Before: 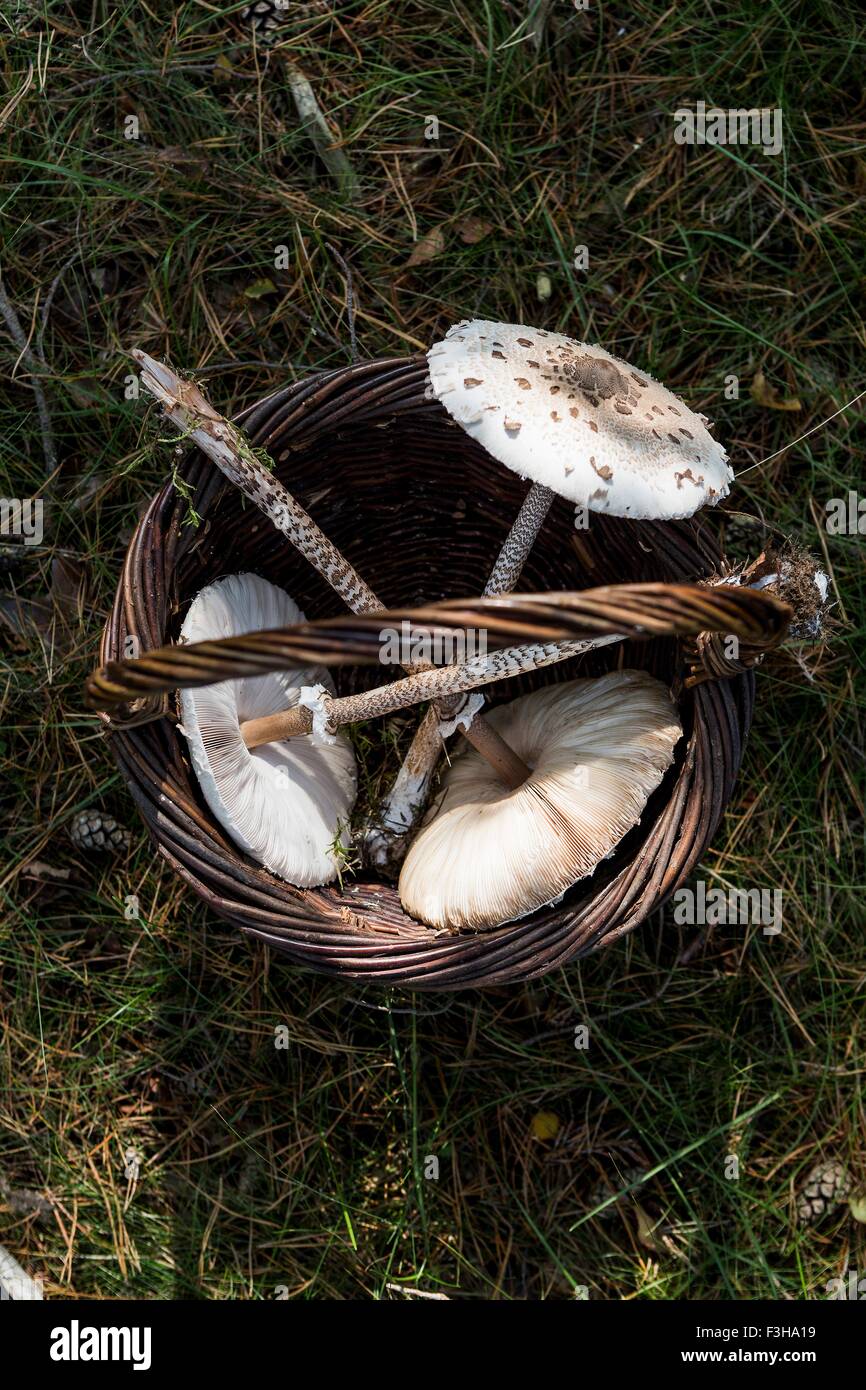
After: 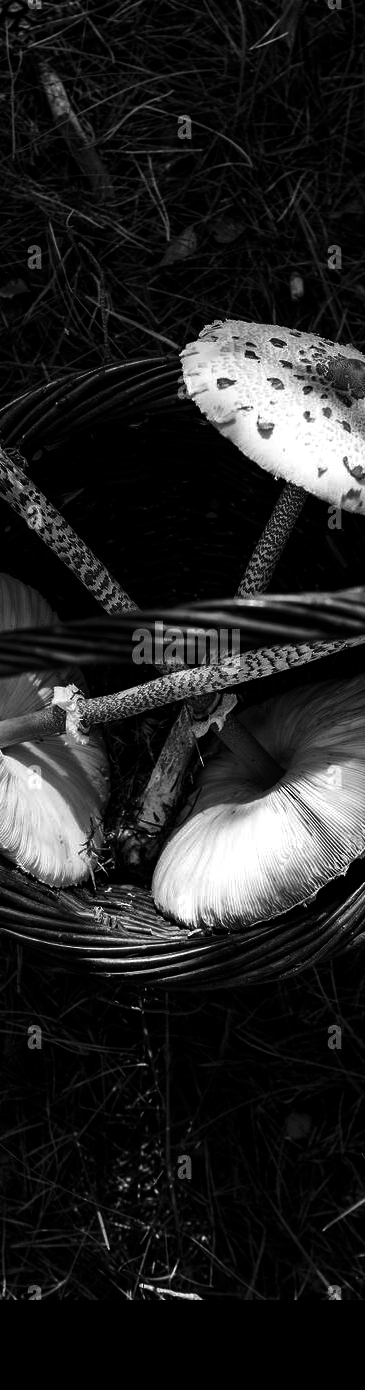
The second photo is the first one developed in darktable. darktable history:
contrast brightness saturation: contrast -0.03, brightness -0.59, saturation -1
crop: left 28.583%, right 29.231%
exposure: black level correction 0, exposure 0.2 EV, compensate exposure bias true, compensate highlight preservation false
